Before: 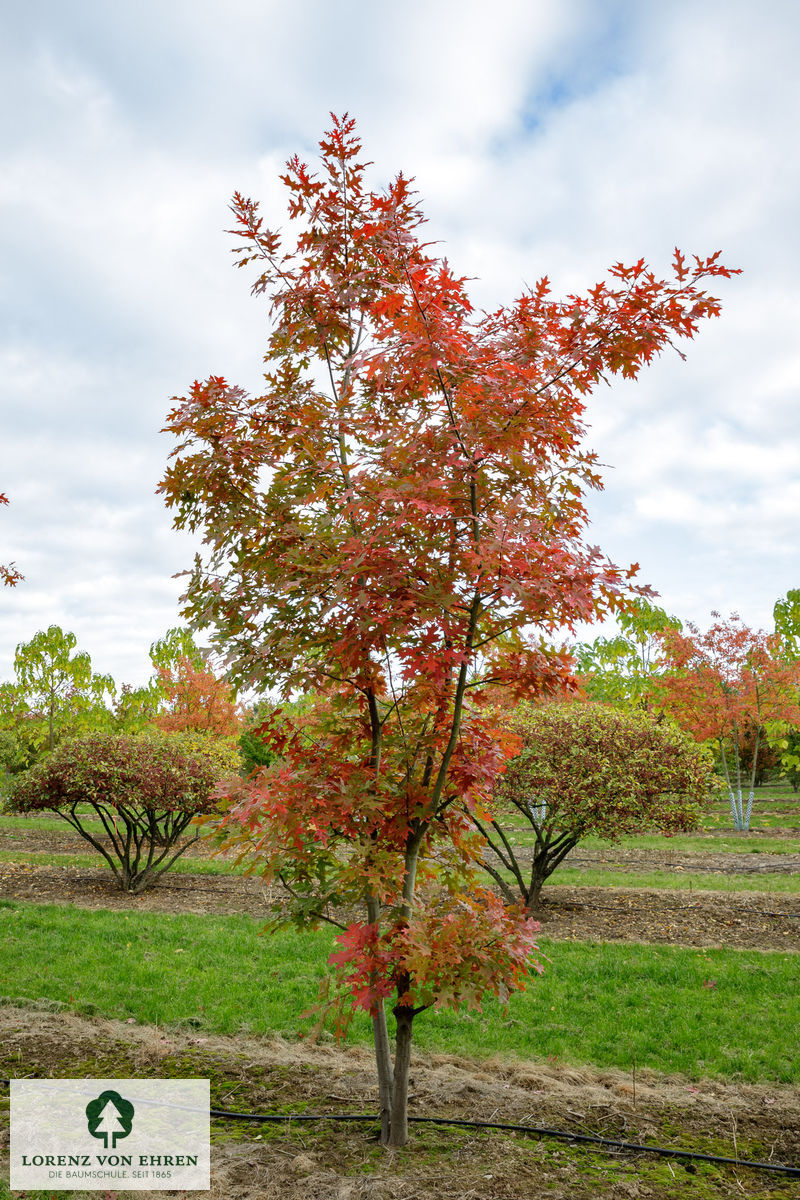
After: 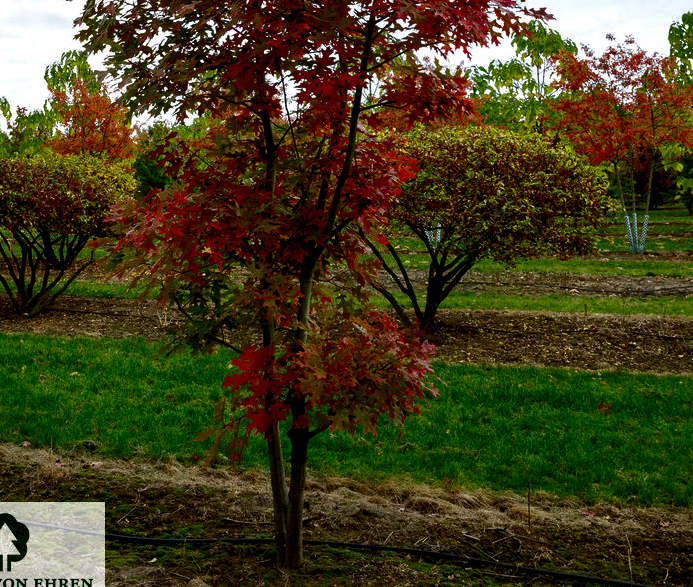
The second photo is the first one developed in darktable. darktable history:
crop and rotate: left 13.306%, top 48.129%, bottom 2.928%
rgb levels: levels [[0.029, 0.461, 0.922], [0, 0.5, 1], [0, 0.5, 1]]
contrast brightness saturation: contrast 0.09, brightness -0.59, saturation 0.17
